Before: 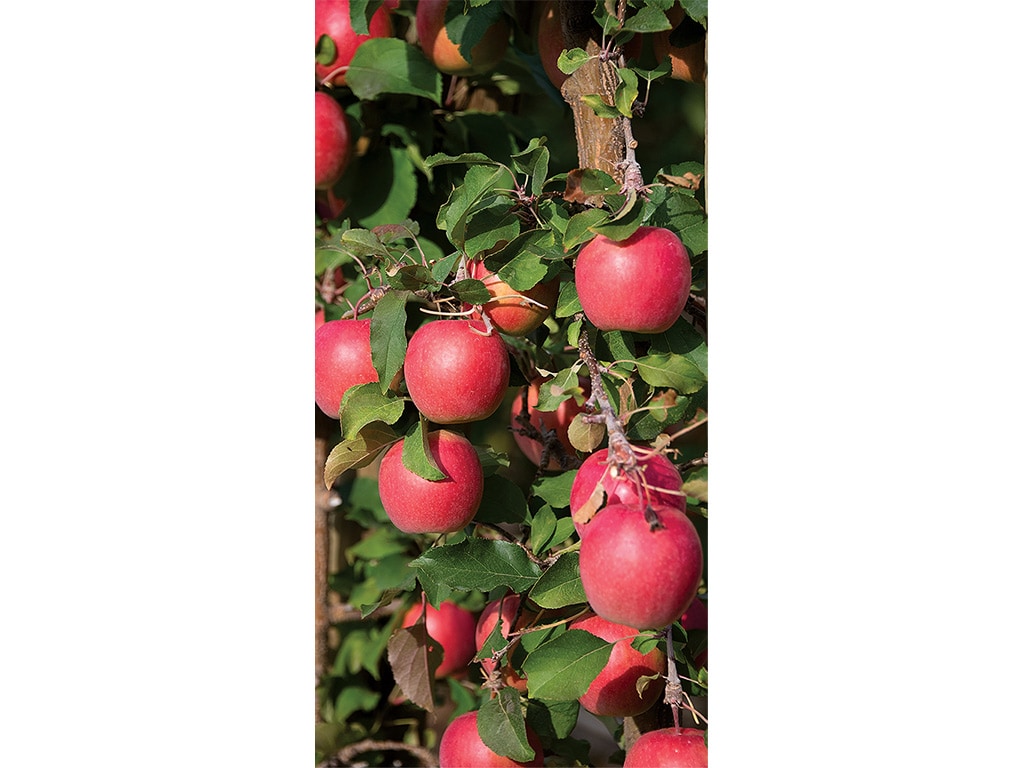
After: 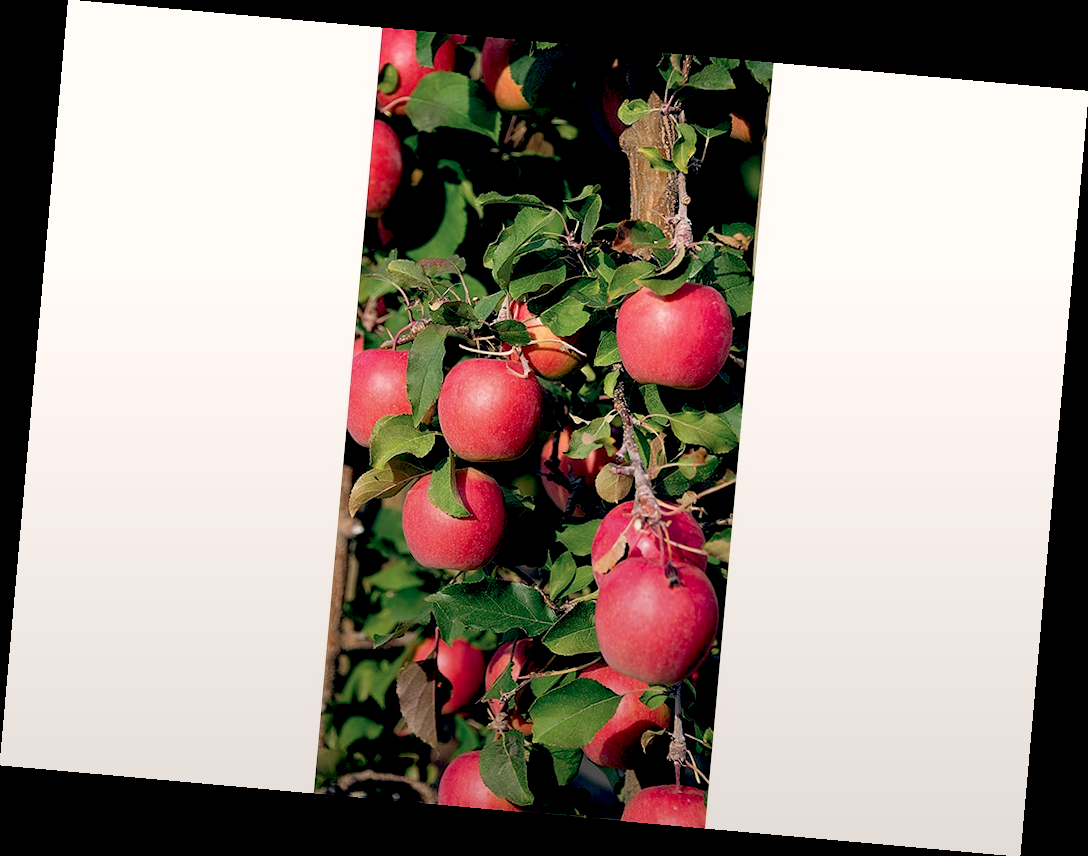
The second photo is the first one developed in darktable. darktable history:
rotate and perspective: rotation 5.12°, automatic cropping off
color balance: lift [0.975, 0.993, 1, 1.015], gamma [1.1, 1, 1, 0.945], gain [1, 1.04, 1, 0.95]
graduated density: rotation -180°, offset 27.42
